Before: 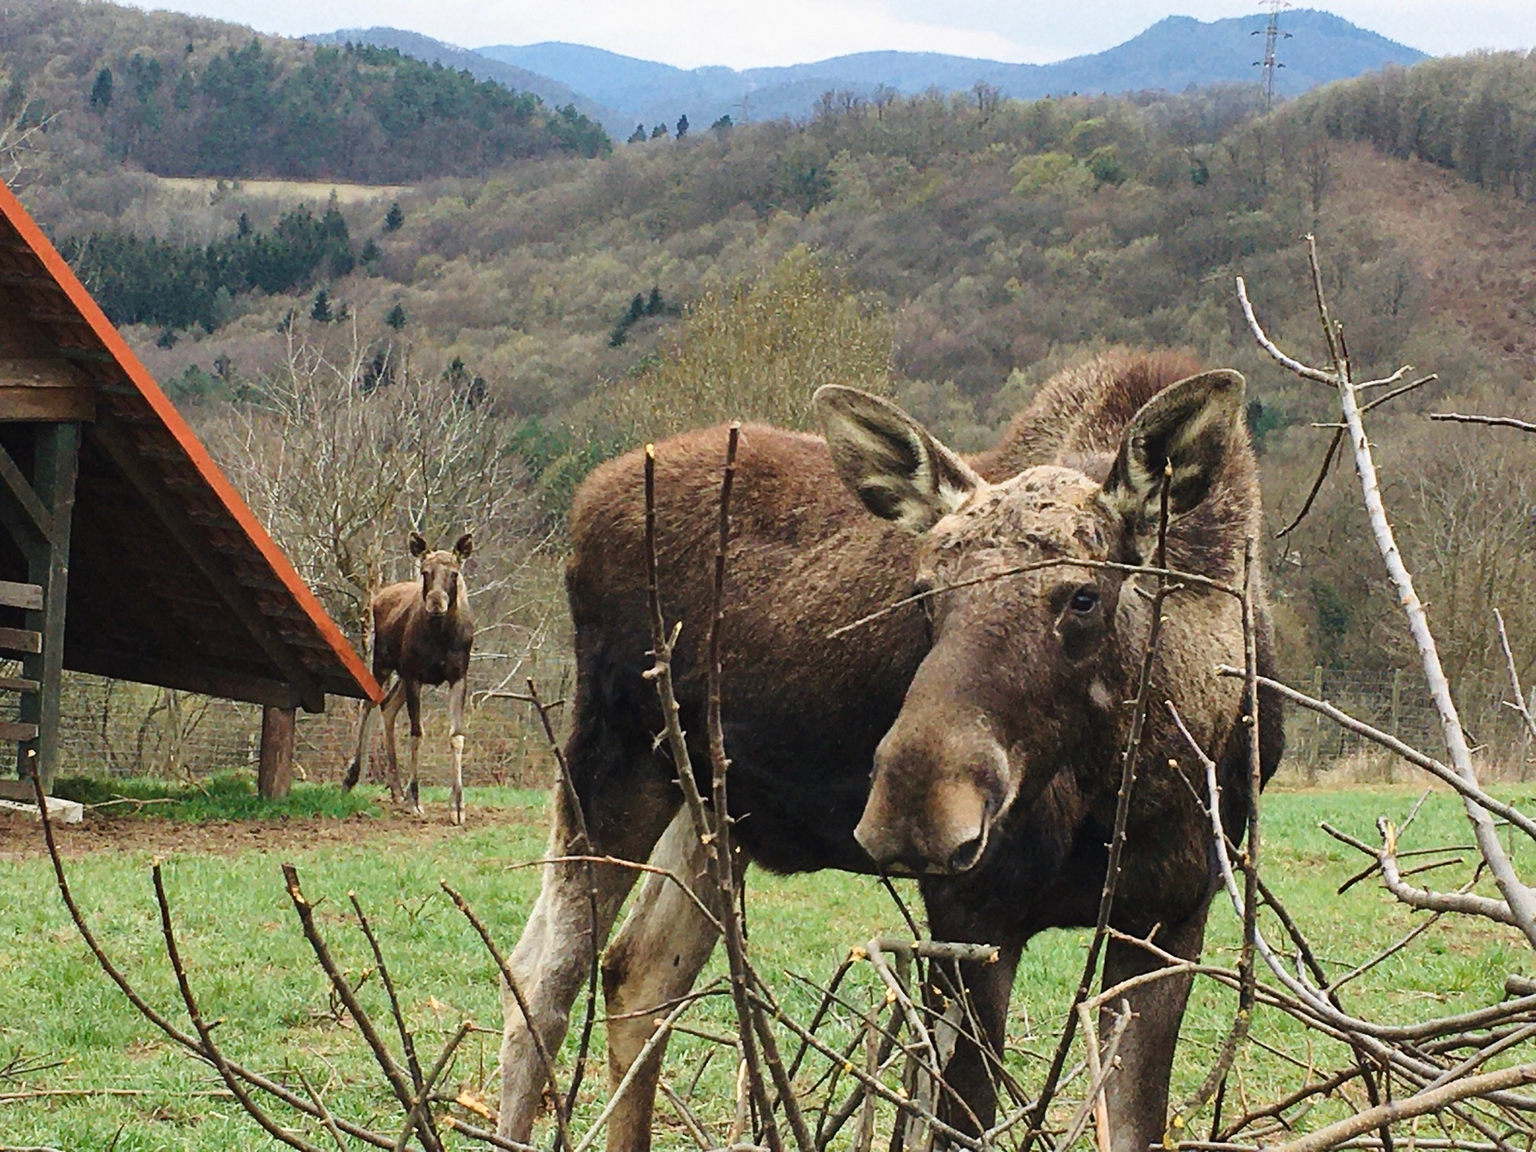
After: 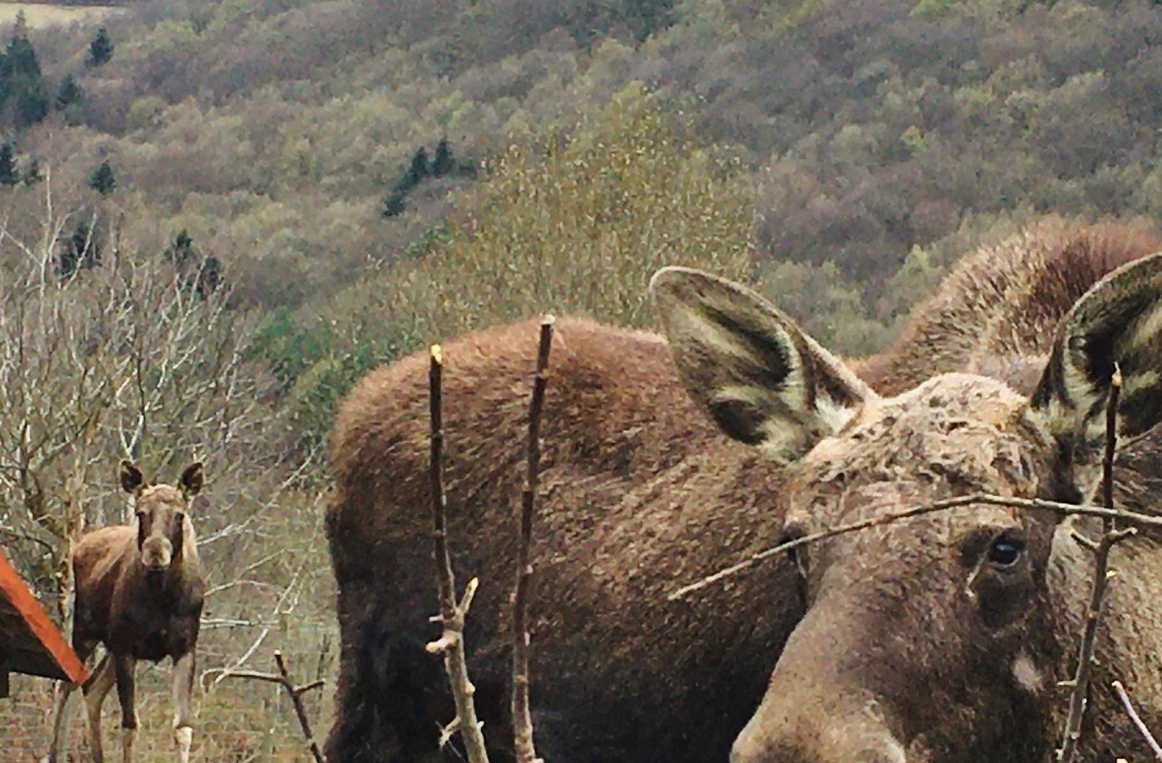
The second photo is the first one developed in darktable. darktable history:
shadows and highlights: soften with gaussian
crop: left 20.711%, top 15.773%, right 21.645%, bottom 33.72%
